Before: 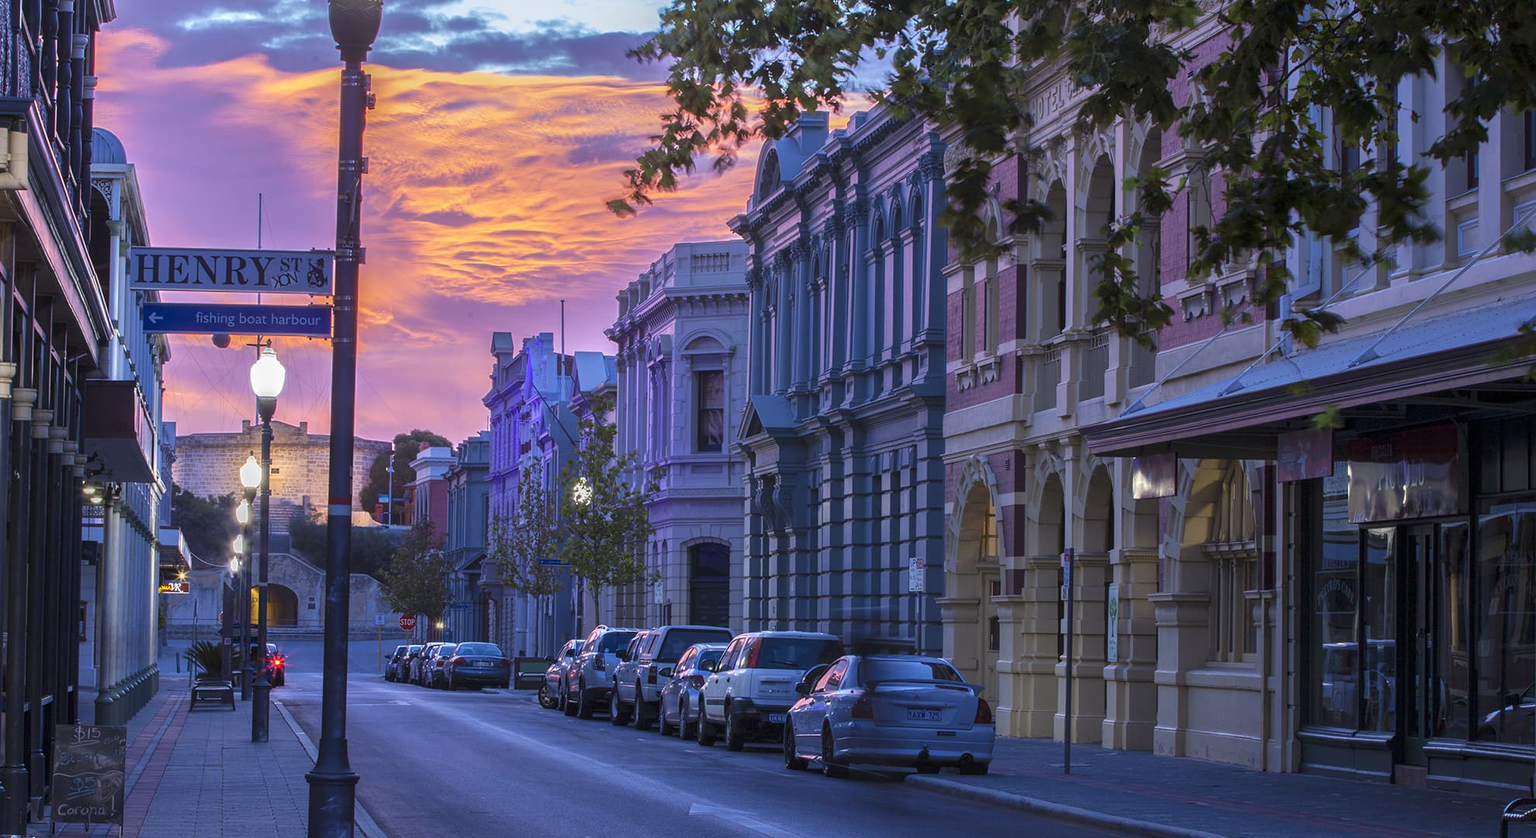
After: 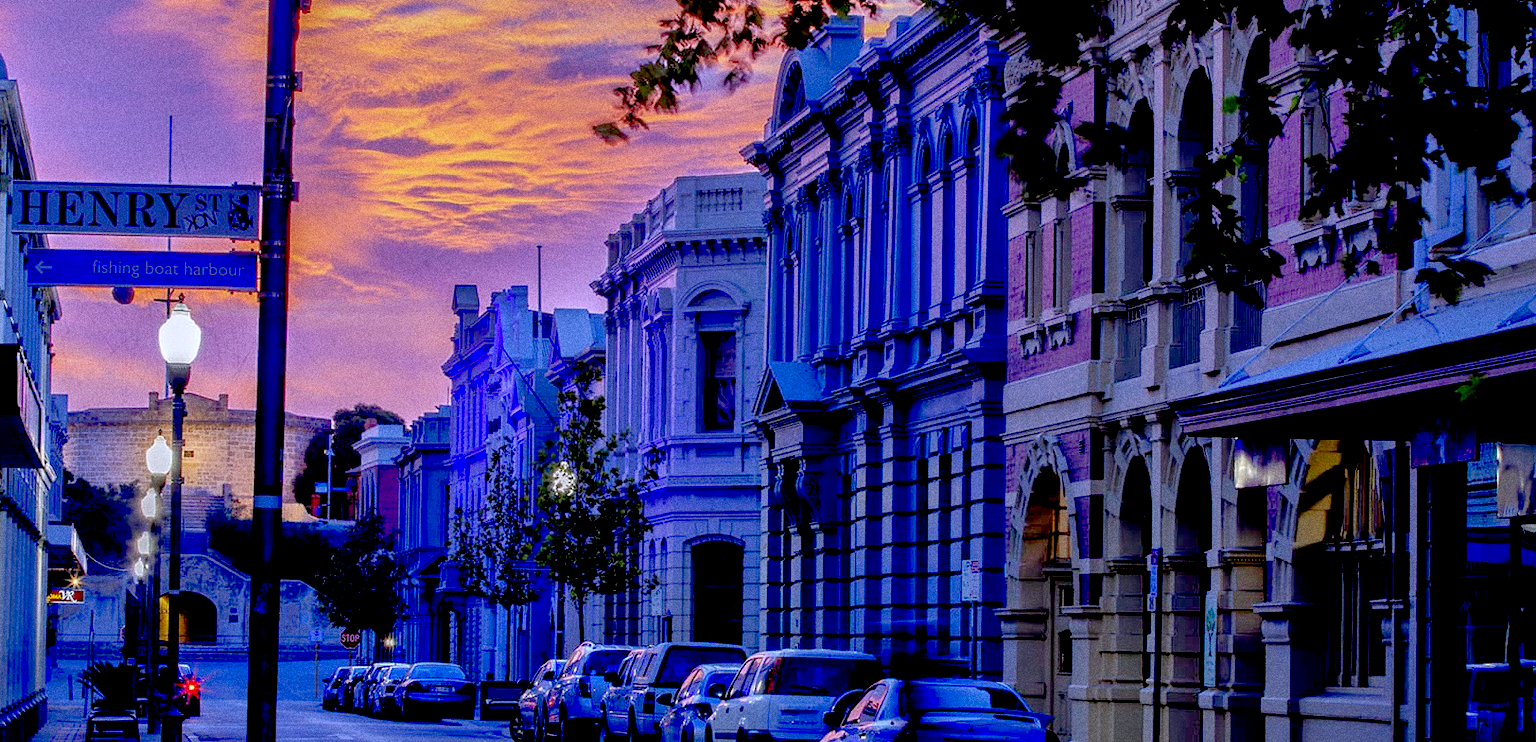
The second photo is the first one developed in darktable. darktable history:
white balance: red 0.984, blue 1.059
exposure: black level correction 0.056, compensate highlight preservation false
crop: left 7.856%, top 11.836%, right 10.12%, bottom 15.387%
shadows and highlights: on, module defaults
grain: coarseness 0.09 ISO, strength 40%
